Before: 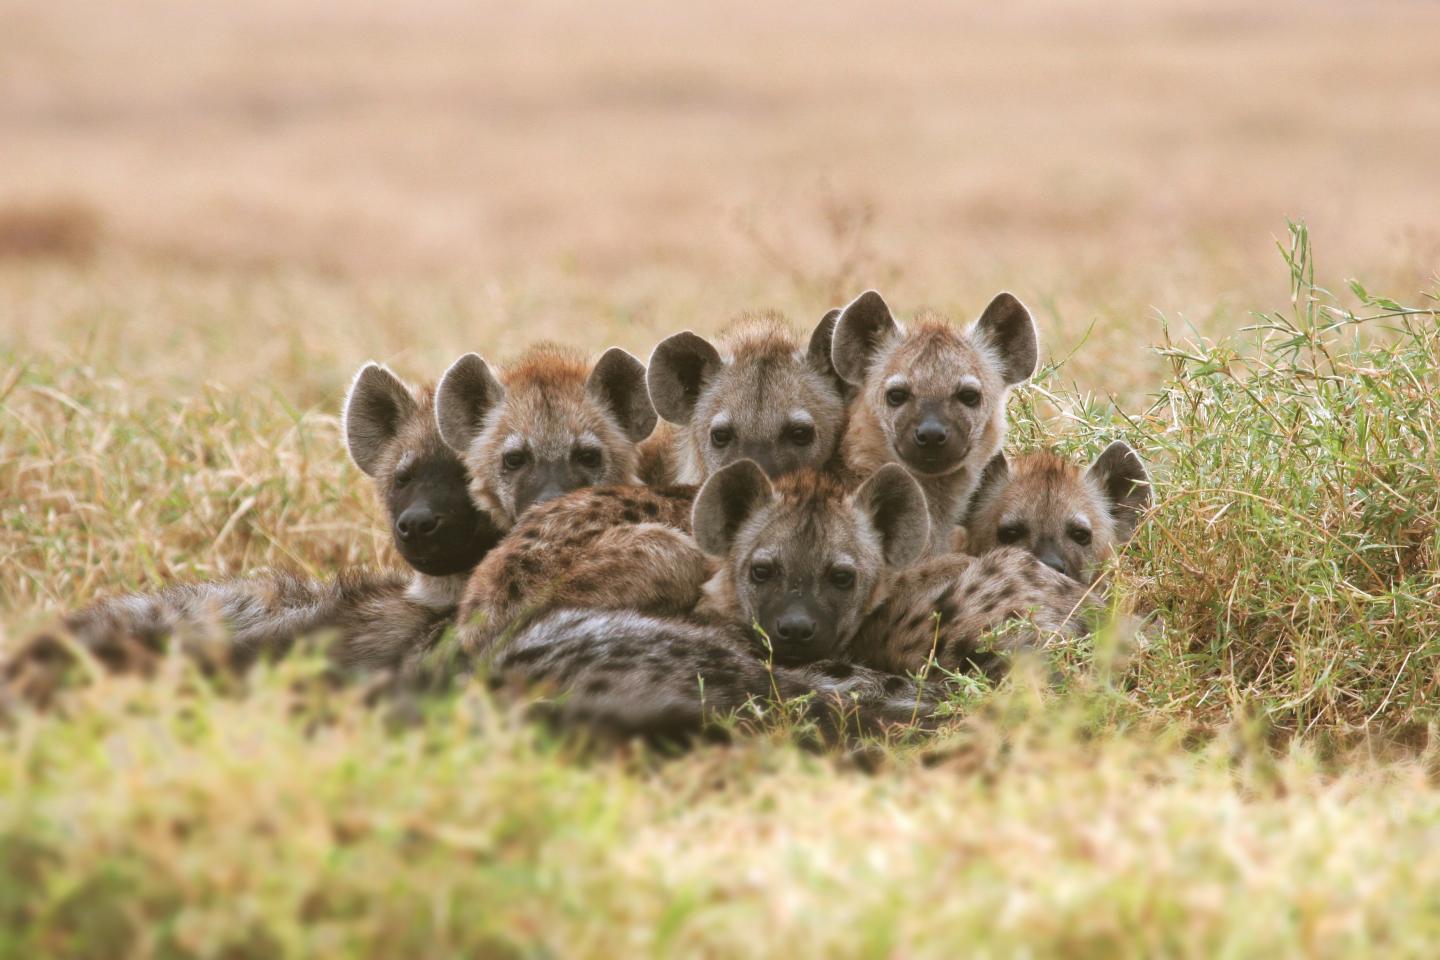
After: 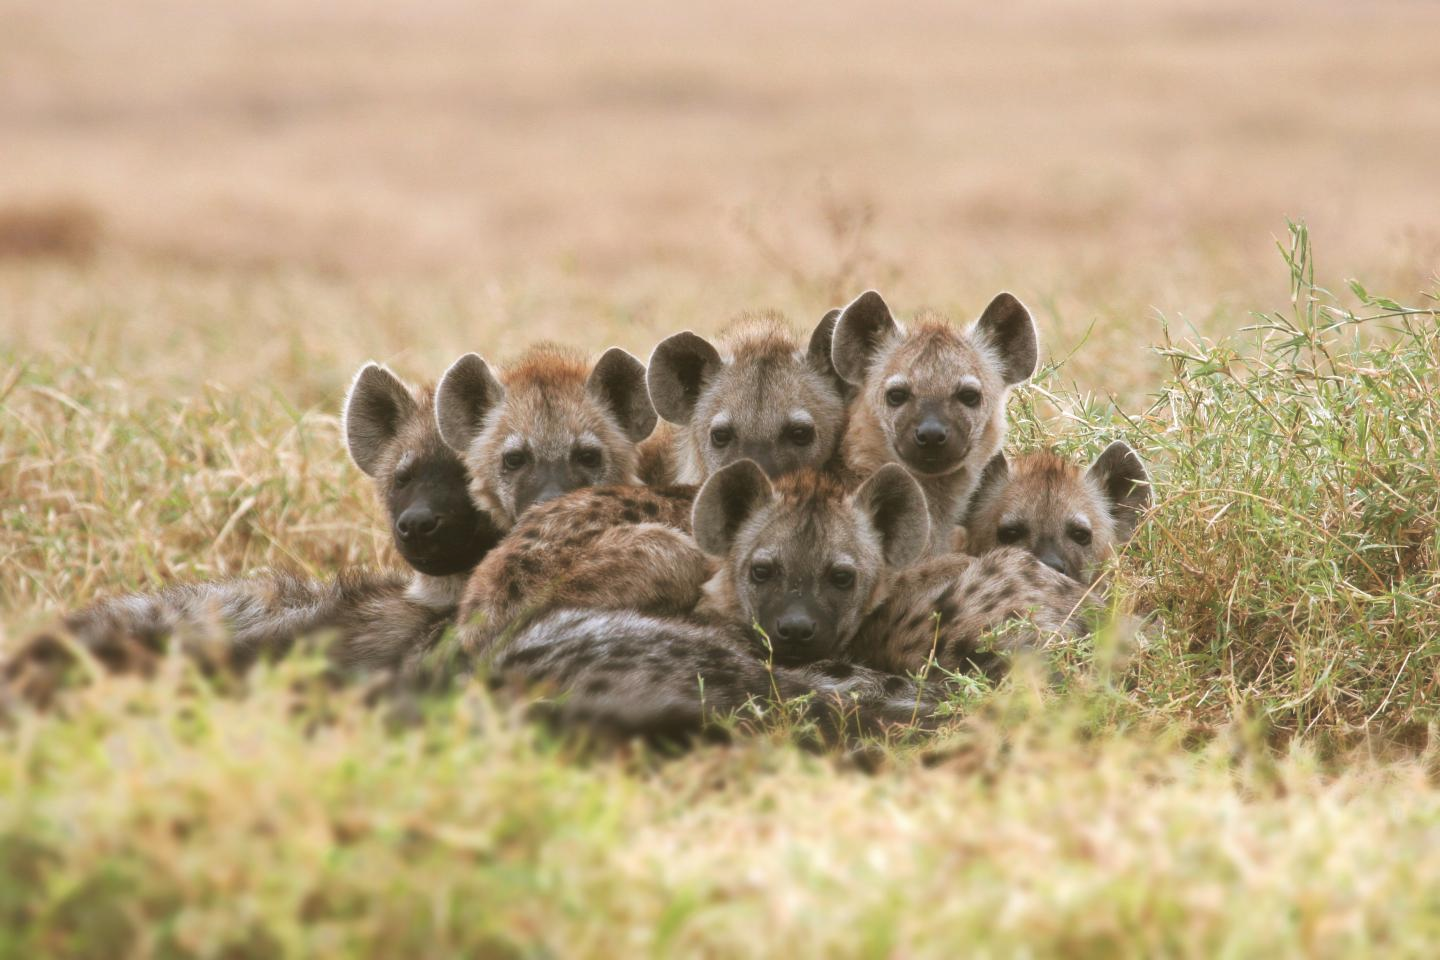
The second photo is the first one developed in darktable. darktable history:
haze removal: strength -0.101, compatibility mode true, adaptive false
shadows and highlights: shadows 37.04, highlights -26.79, soften with gaussian
tone equalizer: on, module defaults
